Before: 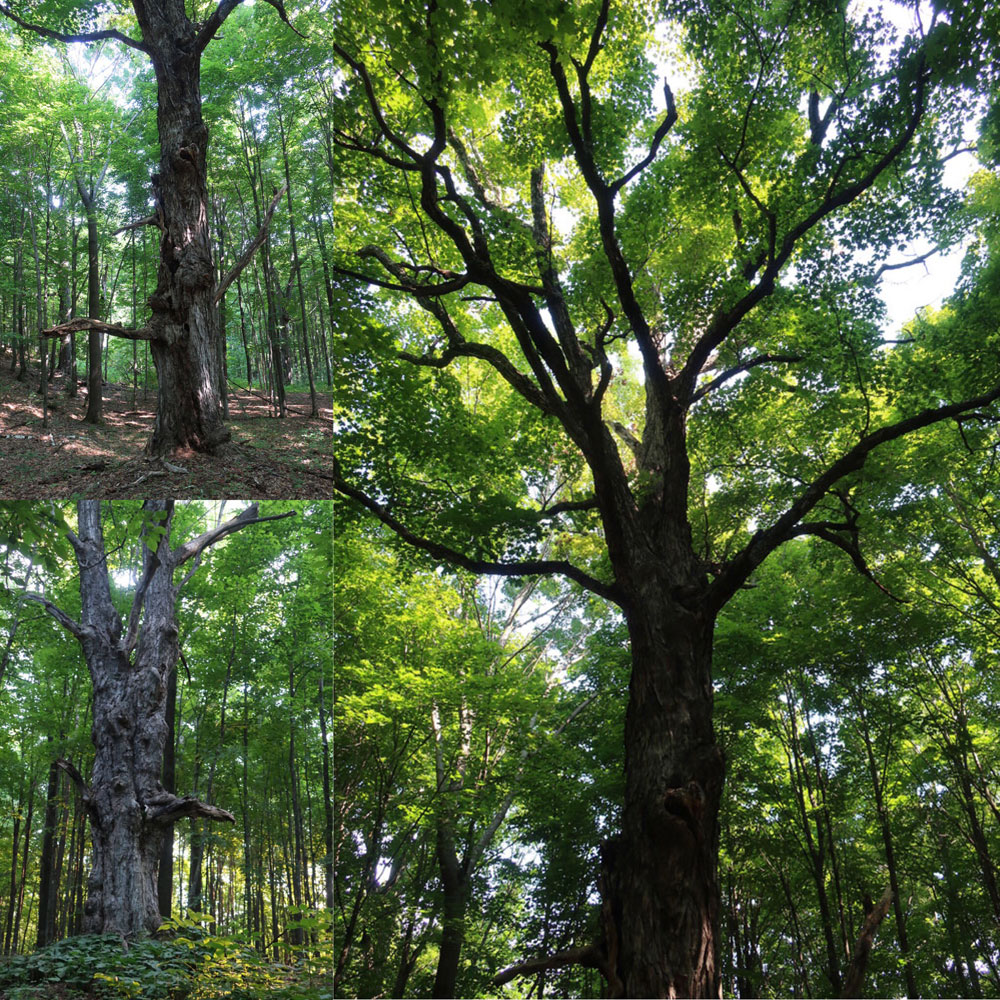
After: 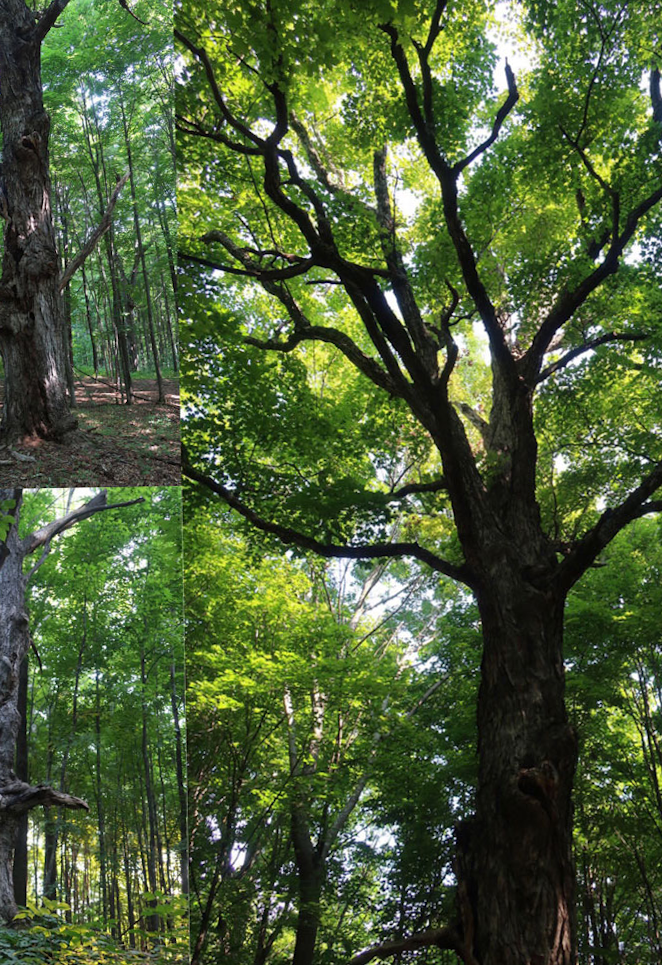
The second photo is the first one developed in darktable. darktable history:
crop and rotate: left 15.055%, right 18.278%
rotate and perspective: rotation -1°, crop left 0.011, crop right 0.989, crop top 0.025, crop bottom 0.975
